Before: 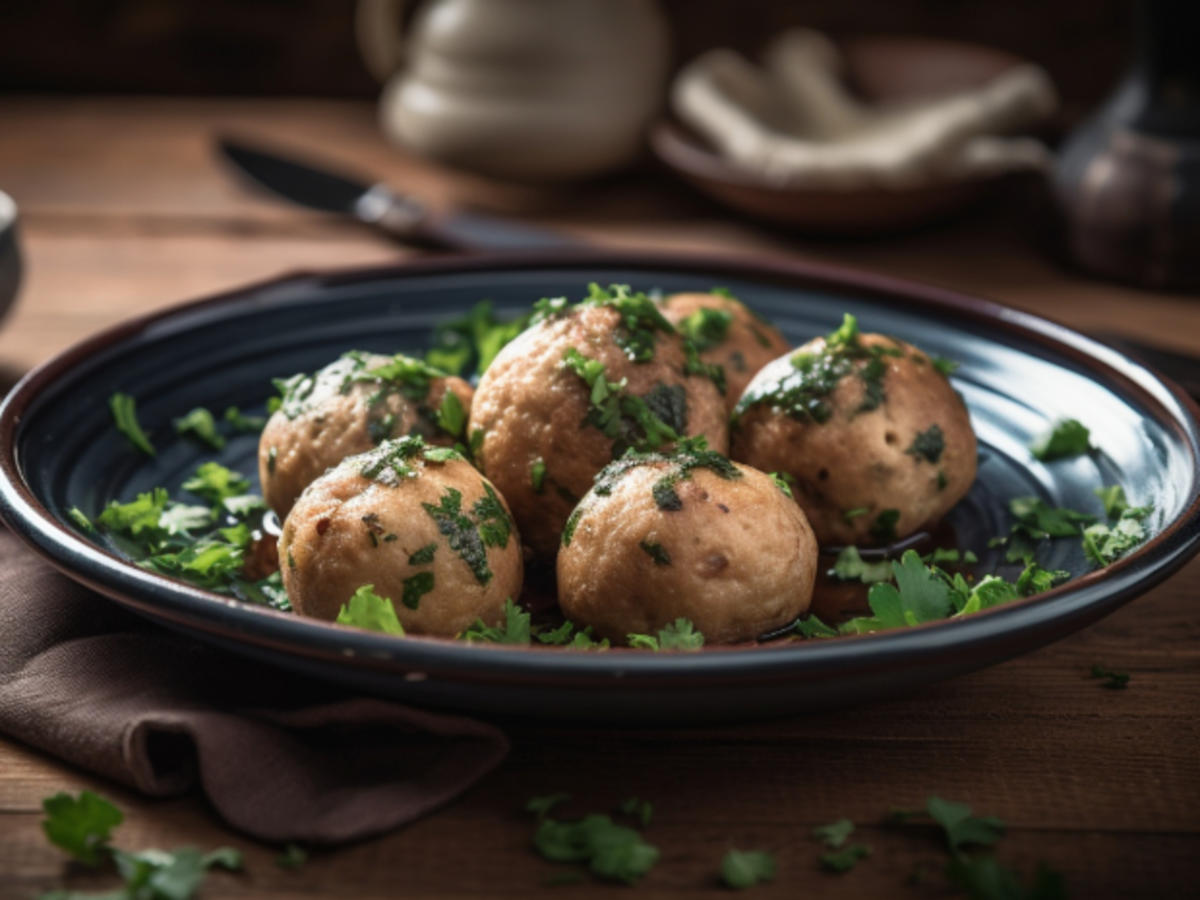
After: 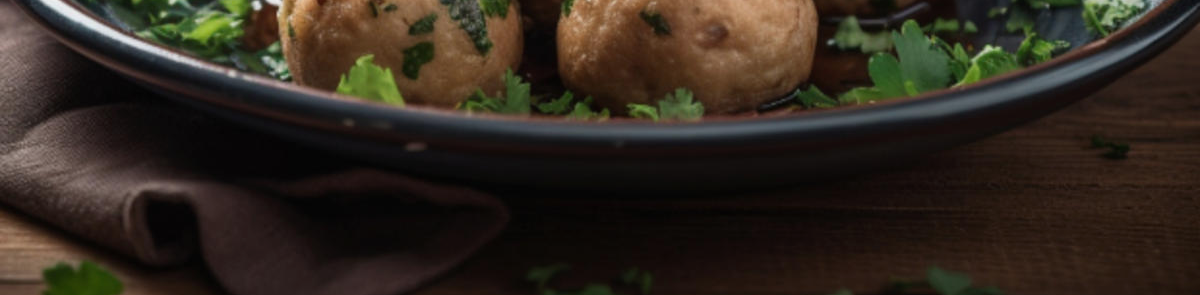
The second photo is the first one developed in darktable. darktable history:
exposure: exposure -0.205 EV, compensate highlight preservation false
crop and rotate: top 58.969%, bottom 8.219%
